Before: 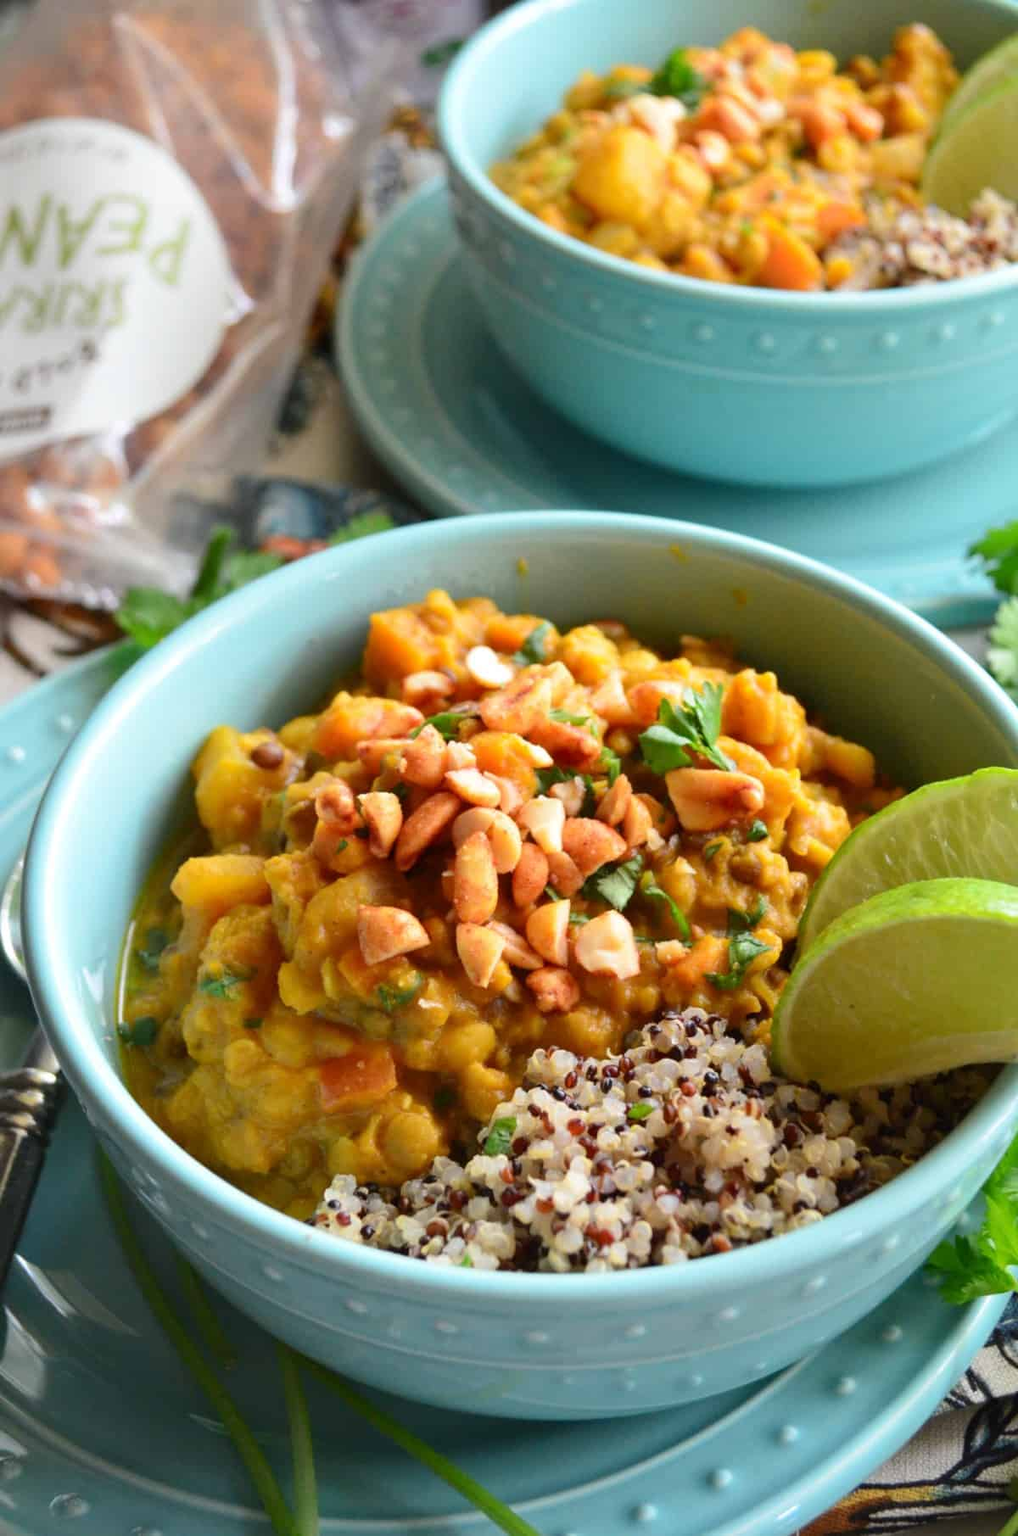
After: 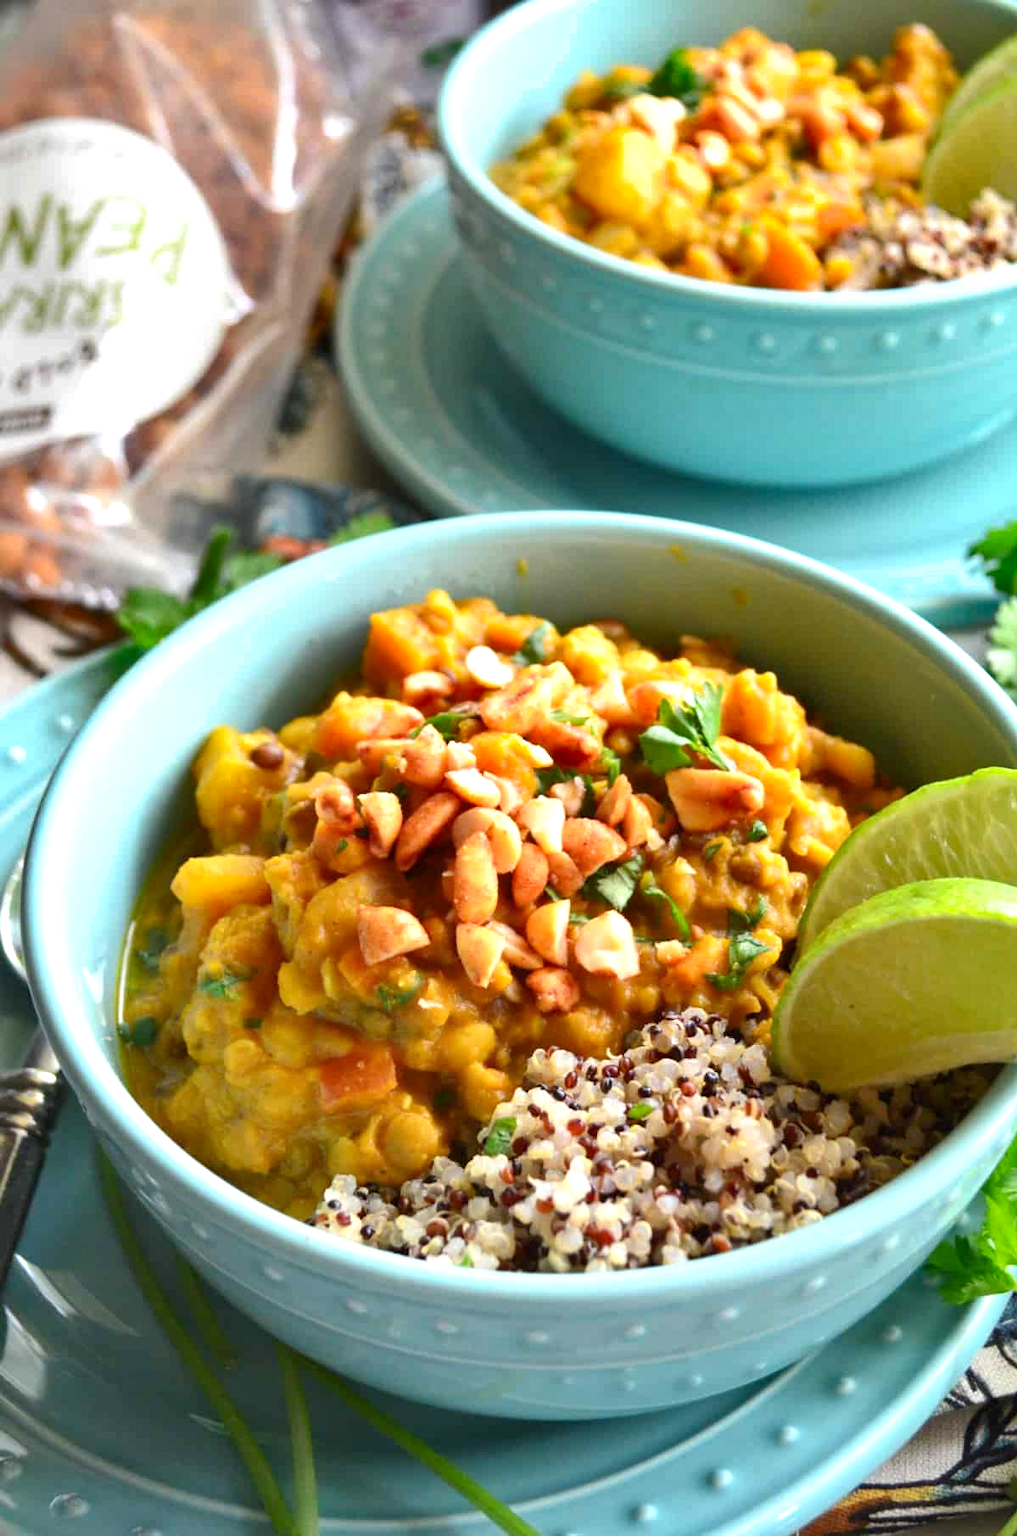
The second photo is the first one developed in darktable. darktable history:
exposure: black level correction 0.001, exposure 0.498 EV, compensate highlight preservation false
shadows and highlights: low approximation 0.01, soften with gaussian
